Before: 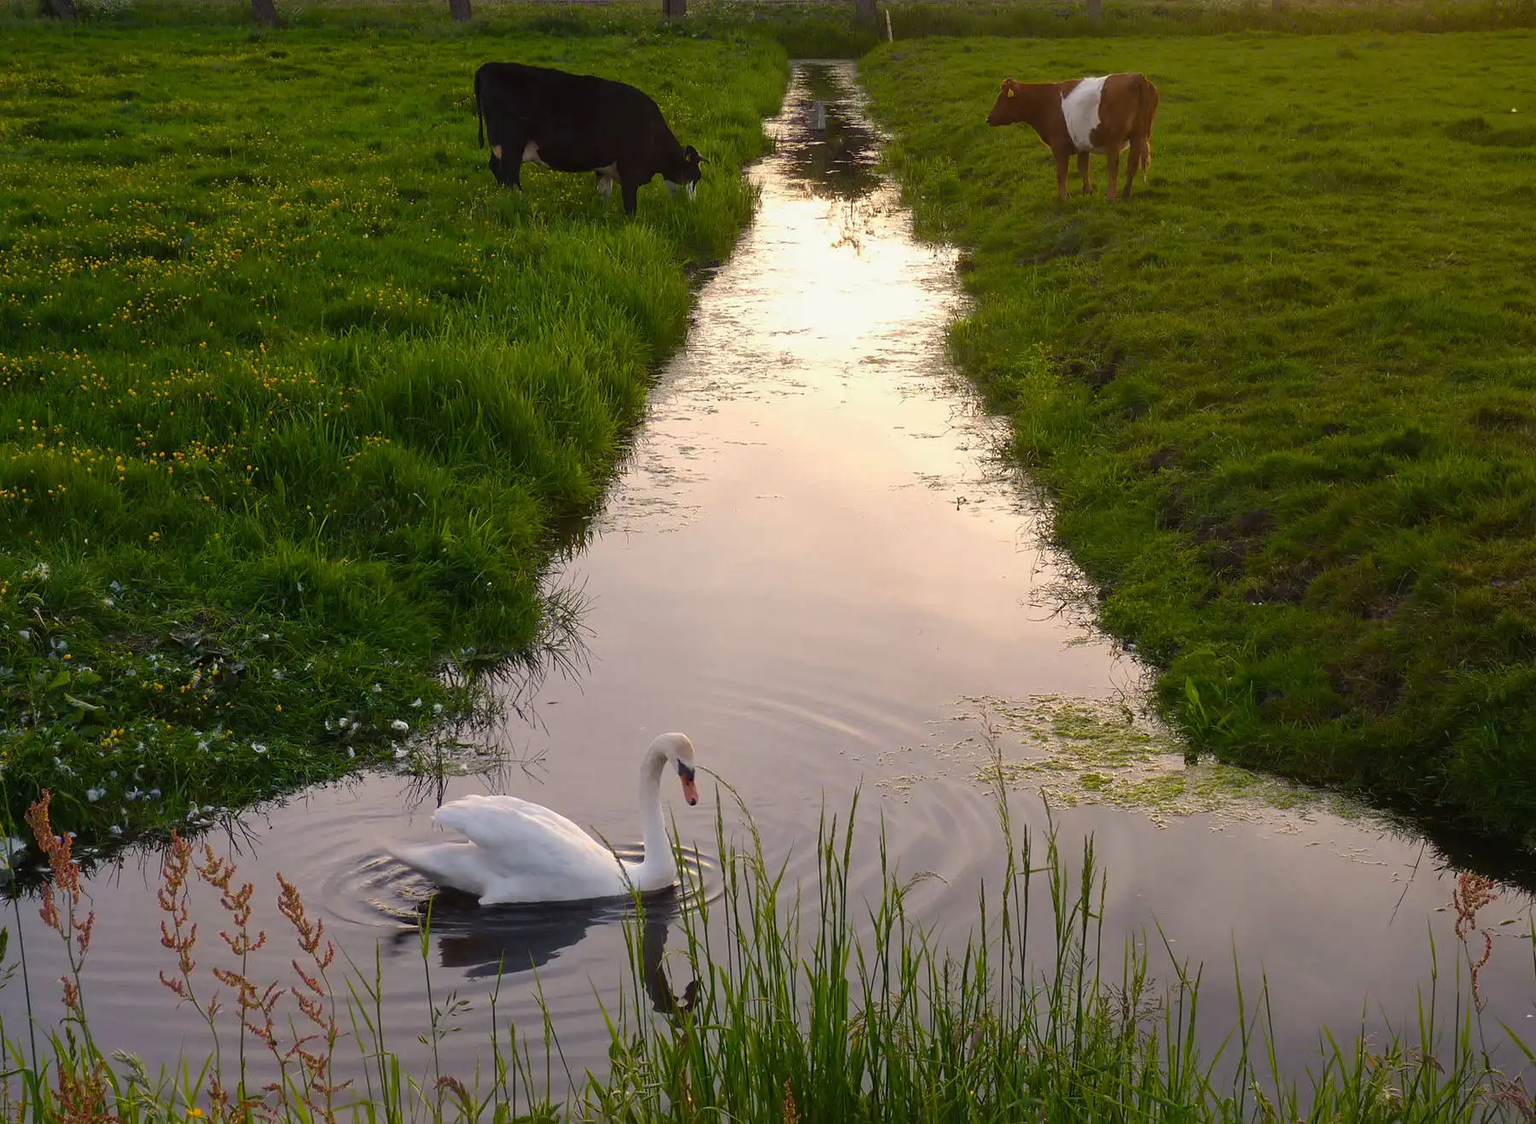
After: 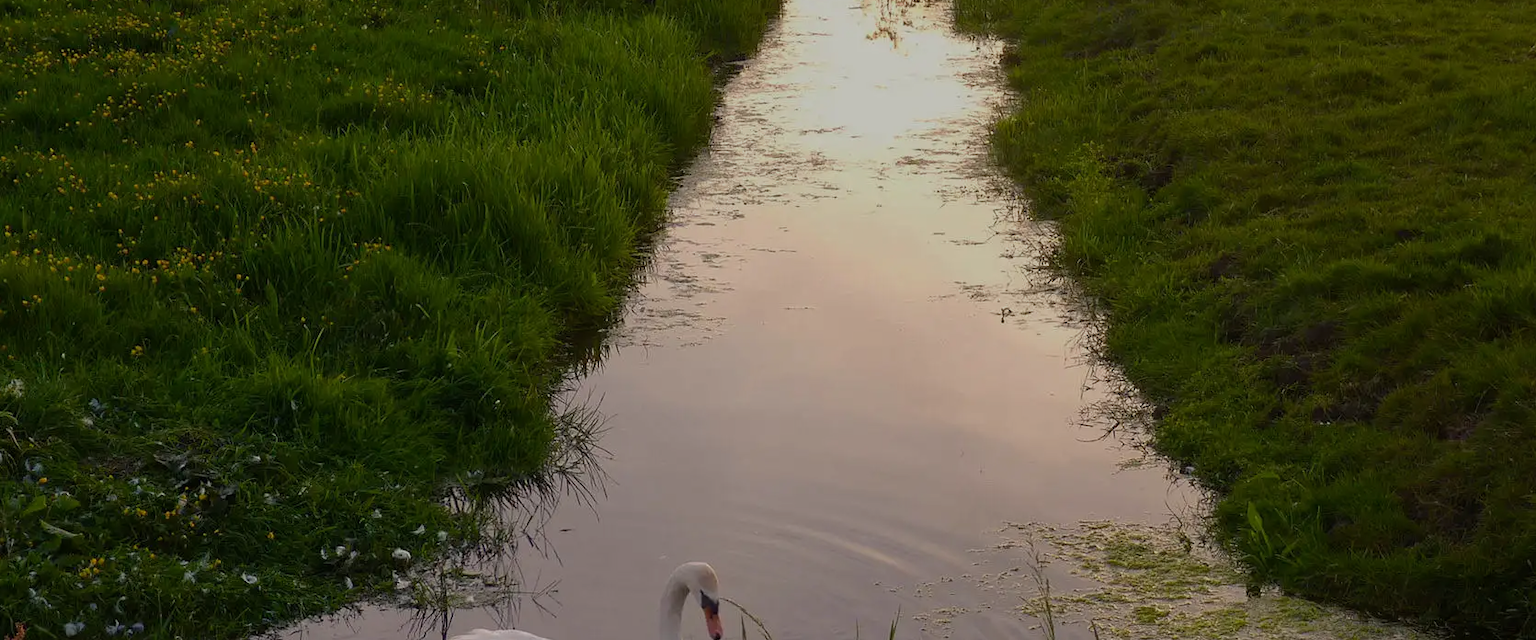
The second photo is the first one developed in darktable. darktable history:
exposure: black level correction 0, exposure -0.806 EV, compensate highlight preservation false
crop: left 1.833%, top 18.819%, right 5.297%, bottom 28.196%
